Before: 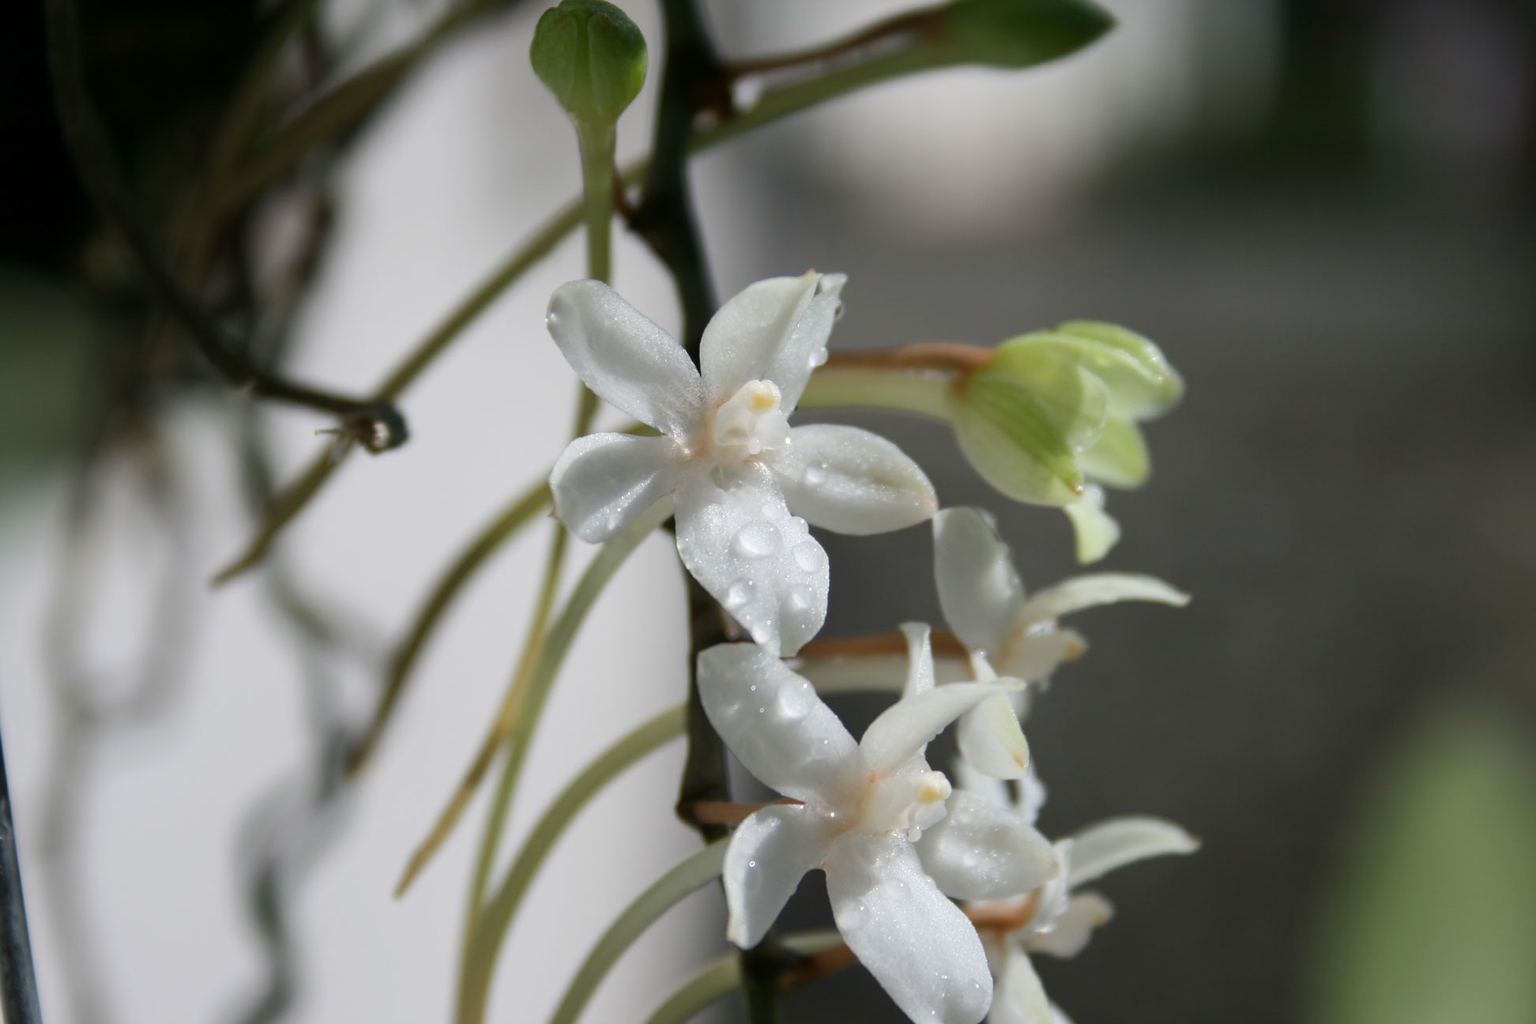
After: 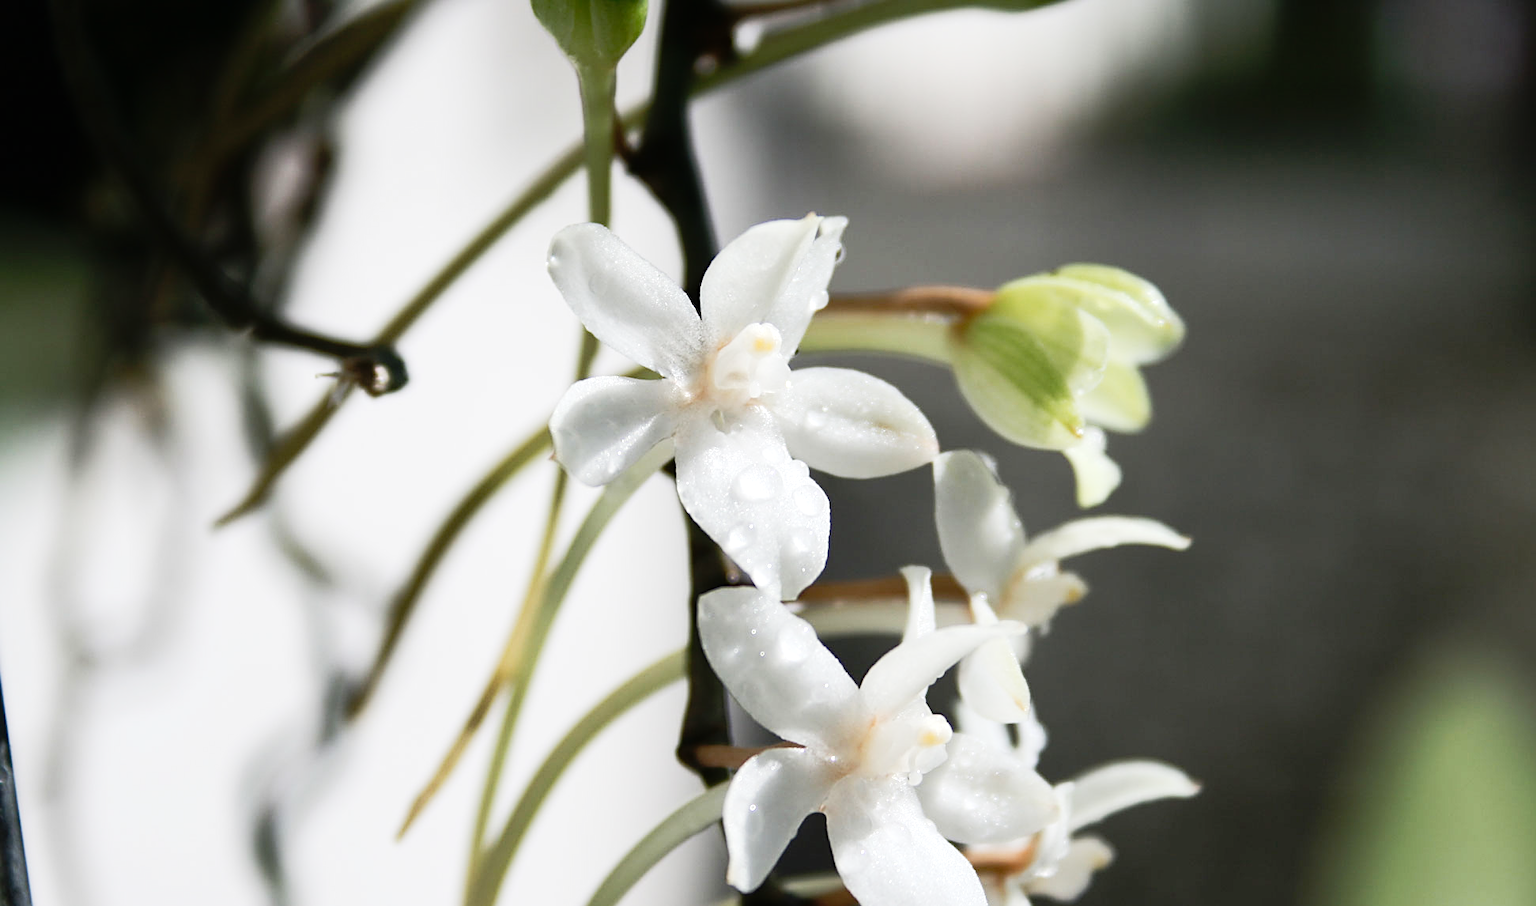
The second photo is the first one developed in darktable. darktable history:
sharpen: on, module defaults
tone equalizer: -8 EV -0.78 EV, -7 EV -0.7 EV, -6 EV -0.562 EV, -5 EV -0.411 EV, -3 EV 0.382 EV, -2 EV 0.6 EV, -1 EV 0.683 EV, +0 EV 0.776 EV, edges refinement/feathering 500, mask exposure compensation -1.57 EV, preserve details no
crop and rotate: top 5.601%, bottom 5.837%
tone curve: curves: ch0 [(0, 0.005) (0.103, 0.097) (0.18, 0.22) (0.4, 0.485) (0.5, 0.612) (0.668, 0.787) (0.823, 0.894) (1, 0.971)]; ch1 [(0, 0) (0.172, 0.123) (0.324, 0.253) (0.396, 0.388) (0.478, 0.461) (0.499, 0.498) (0.522, 0.528) (0.609, 0.686) (0.704, 0.818) (1, 1)]; ch2 [(0, 0) (0.411, 0.424) (0.496, 0.501) (0.515, 0.514) (0.555, 0.585) (0.641, 0.69) (1, 1)], preserve colors none
